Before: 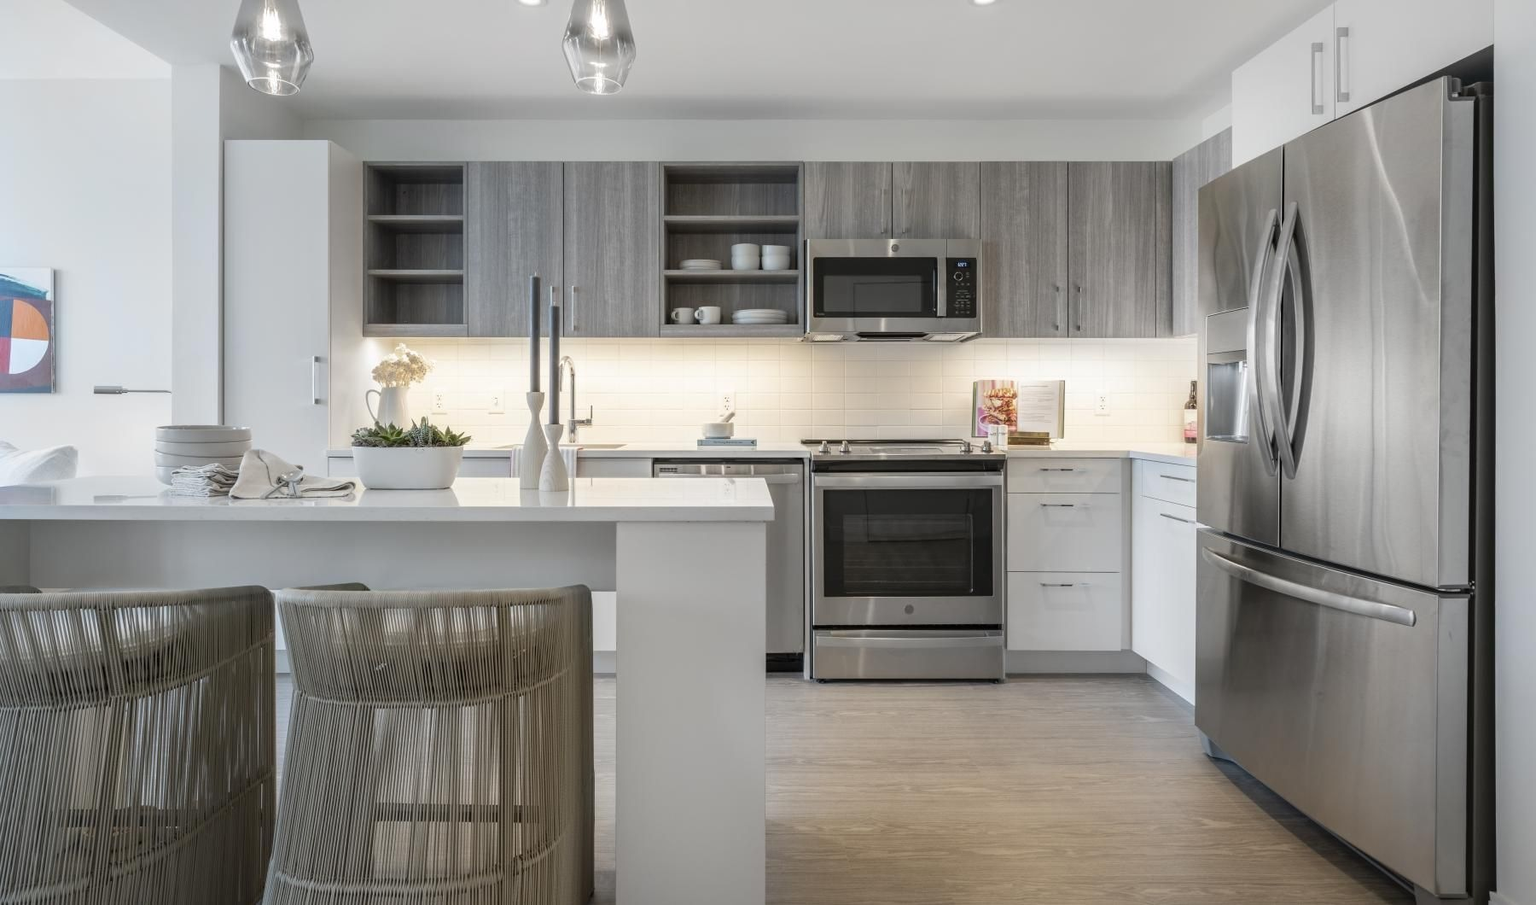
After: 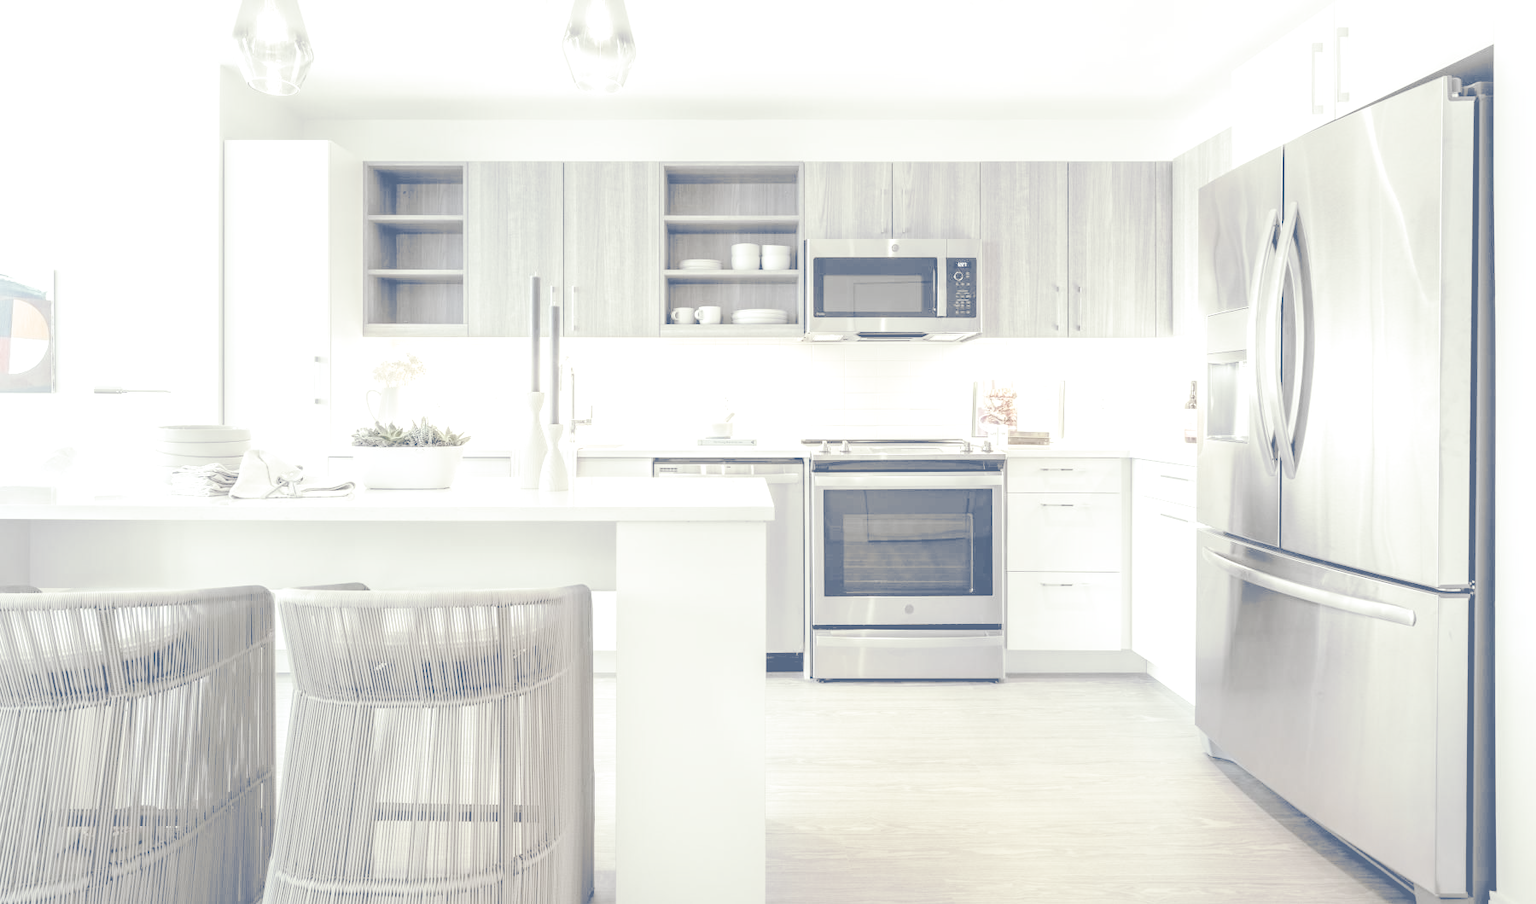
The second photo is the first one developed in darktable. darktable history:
split-toning: shadows › hue 226.8°, shadows › saturation 0.84
tone equalizer: -8 EV -0.417 EV, -7 EV -0.389 EV, -6 EV -0.333 EV, -5 EV -0.222 EV, -3 EV 0.222 EV, -2 EV 0.333 EV, -1 EV 0.389 EV, +0 EV 0.417 EV, edges refinement/feathering 500, mask exposure compensation -1.57 EV, preserve details no
exposure: black level correction 0.009, exposure 1.425 EV, compensate highlight preservation false
contrast brightness saturation: contrast -0.32, brightness 0.75, saturation -0.78
